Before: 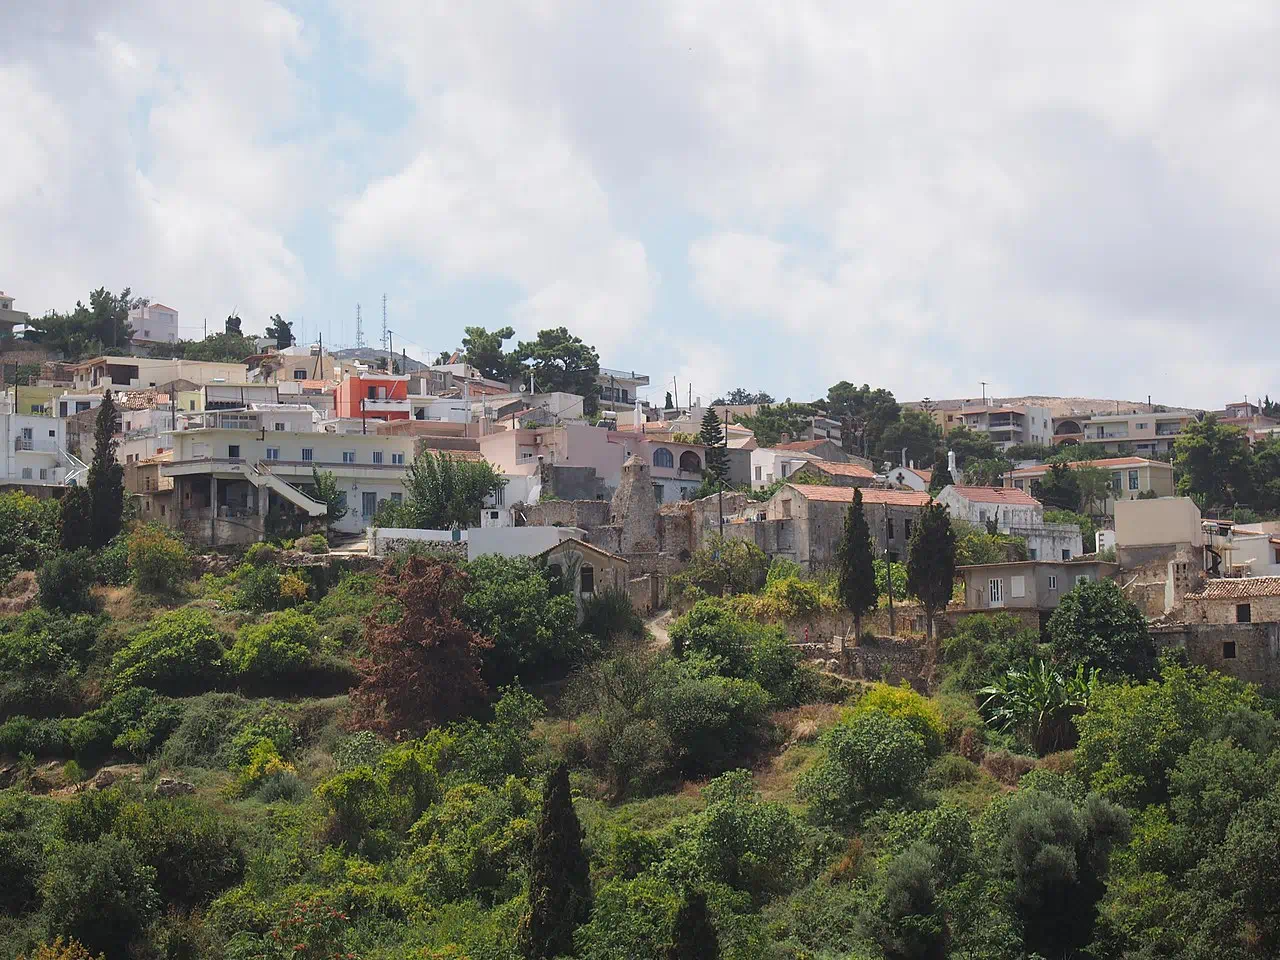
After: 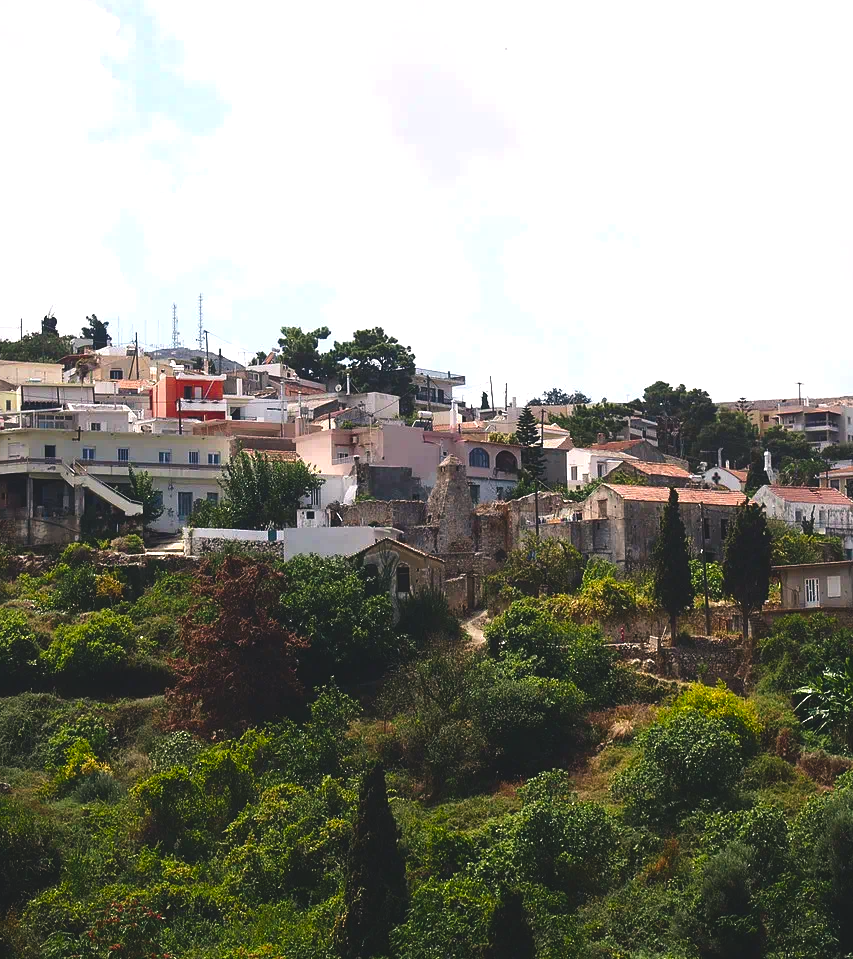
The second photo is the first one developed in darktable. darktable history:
color balance rgb: shadows lift › chroma 1%, shadows lift › hue 217.2°, power › hue 310.8°, highlights gain › chroma 1%, highlights gain › hue 54°, global offset › luminance 0.5%, global offset › hue 171.6°, perceptual saturation grading › global saturation 14.09%, perceptual saturation grading › highlights -25%, perceptual saturation grading › shadows 30%, perceptual brilliance grading › highlights 13.42%, perceptual brilliance grading › mid-tones 8.05%, perceptual brilliance grading › shadows -17.45%, global vibrance 25%
exposure: black level correction -0.041, exposure 0.064 EV, compensate highlight preservation false
crop and rotate: left 14.385%, right 18.948%
contrast brightness saturation: contrast 0.1, brightness -0.26, saturation 0.14
